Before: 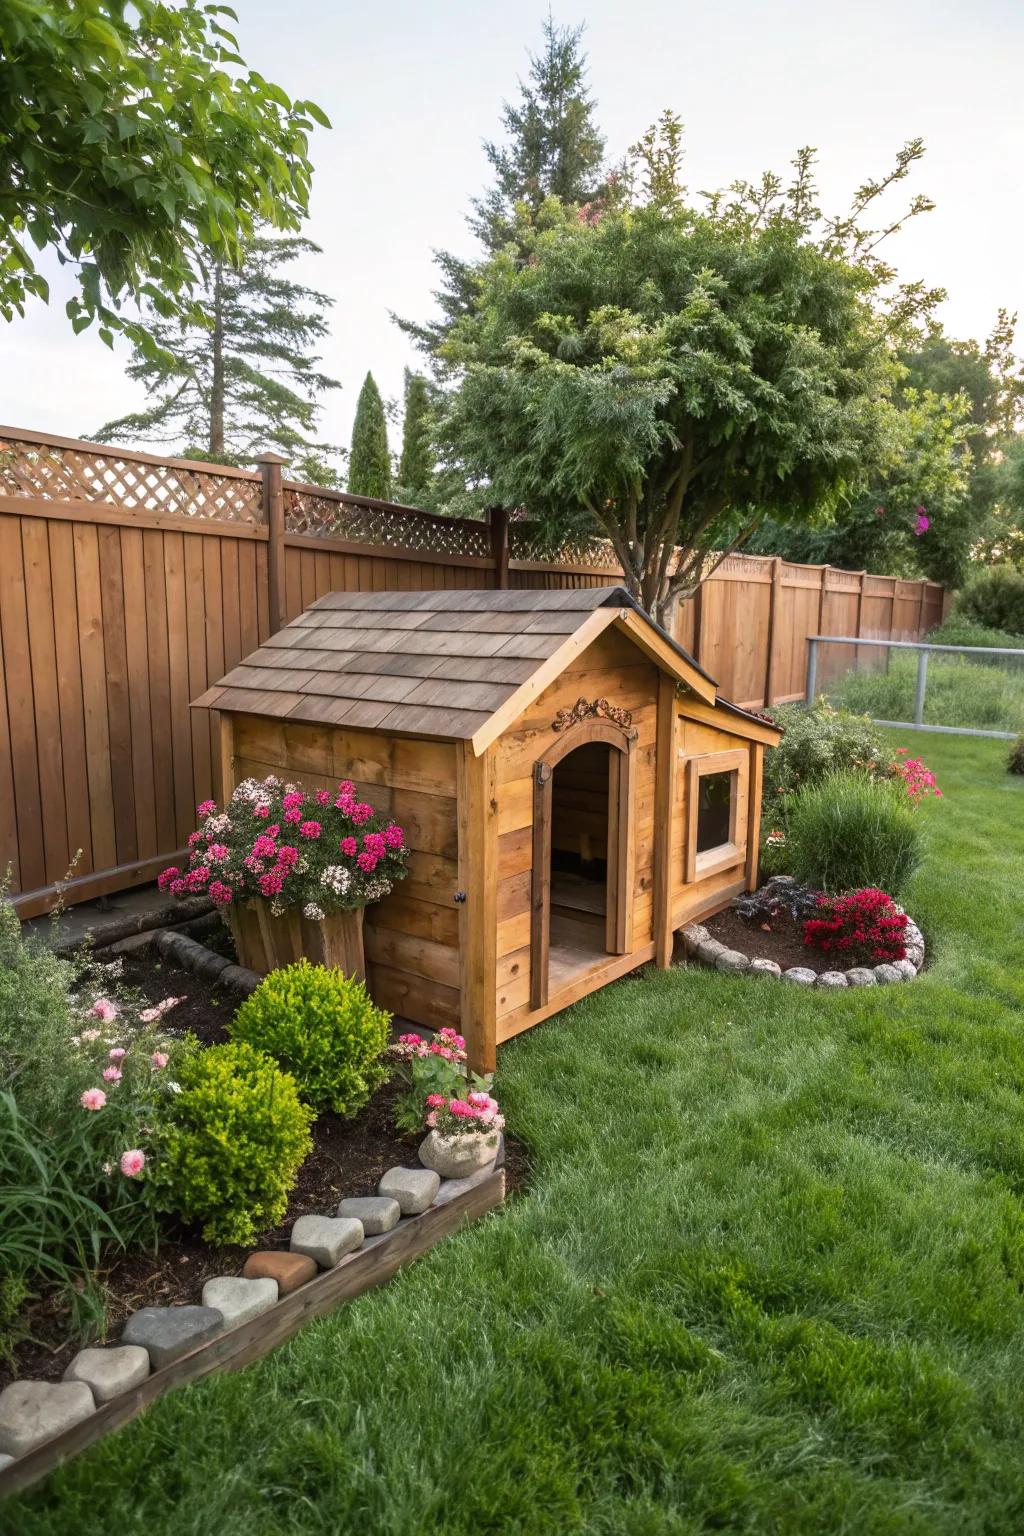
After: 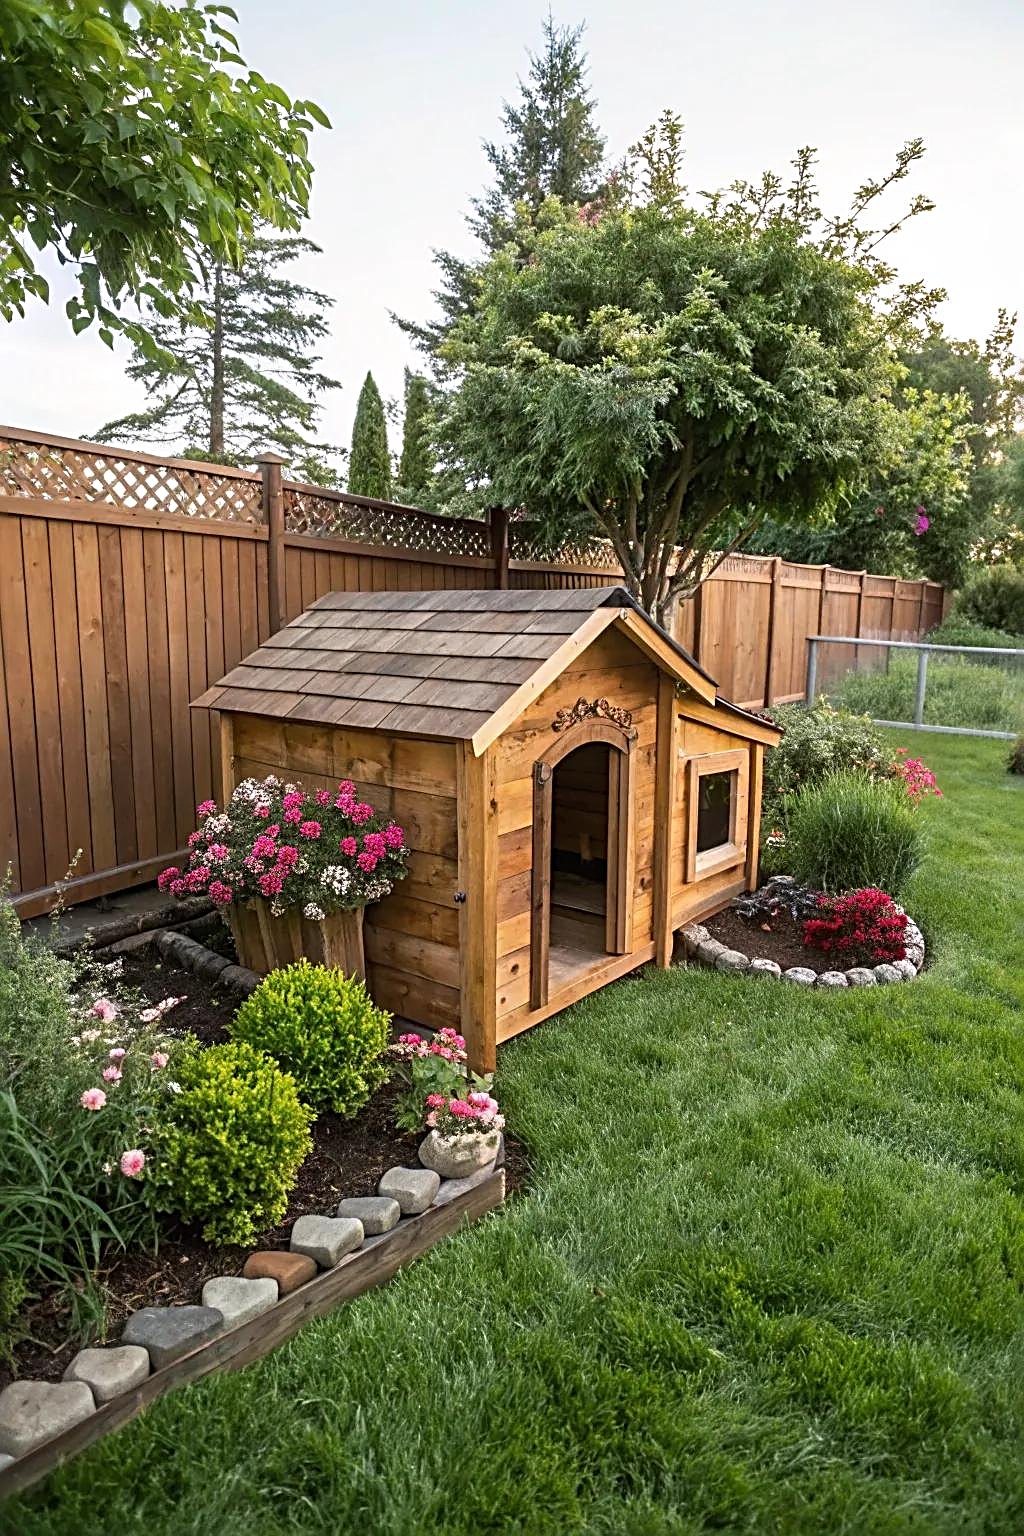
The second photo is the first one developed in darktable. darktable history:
sharpen: radius 3.046, amount 0.764
